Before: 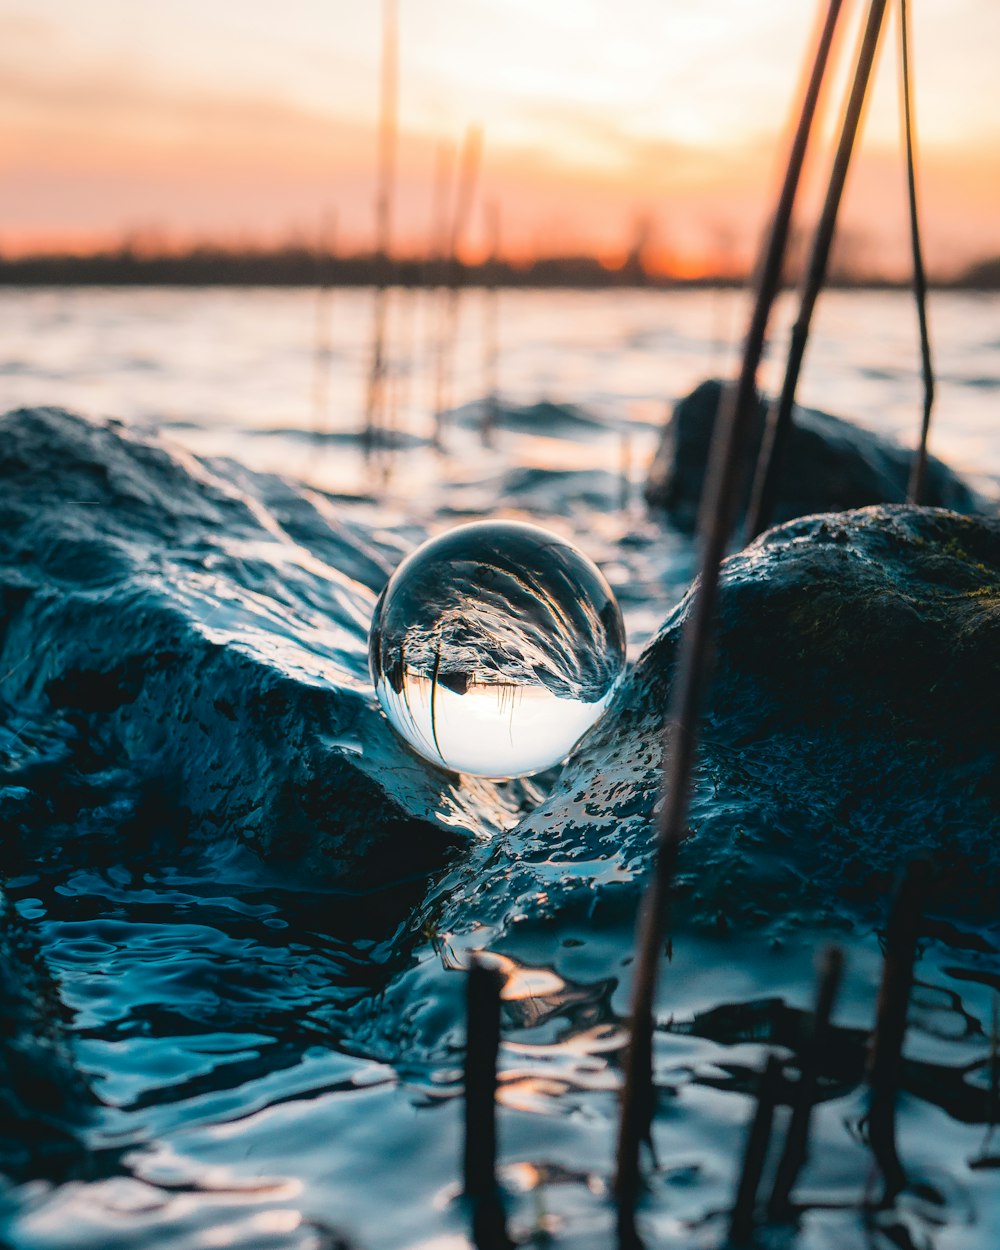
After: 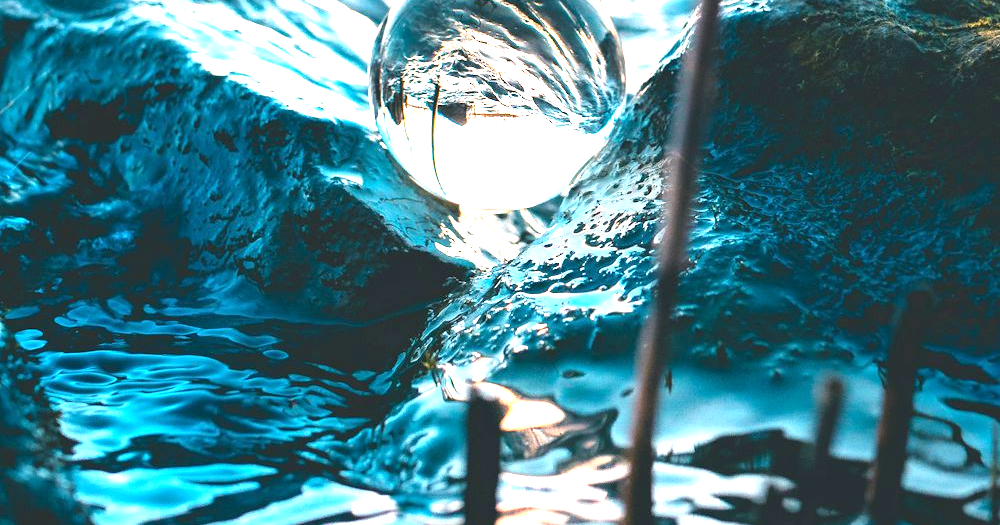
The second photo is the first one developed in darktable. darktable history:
color balance rgb: on, module defaults
crop: top 45.551%, bottom 12.262%
exposure: exposure 2.04 EV, compensate highlight preservation false
